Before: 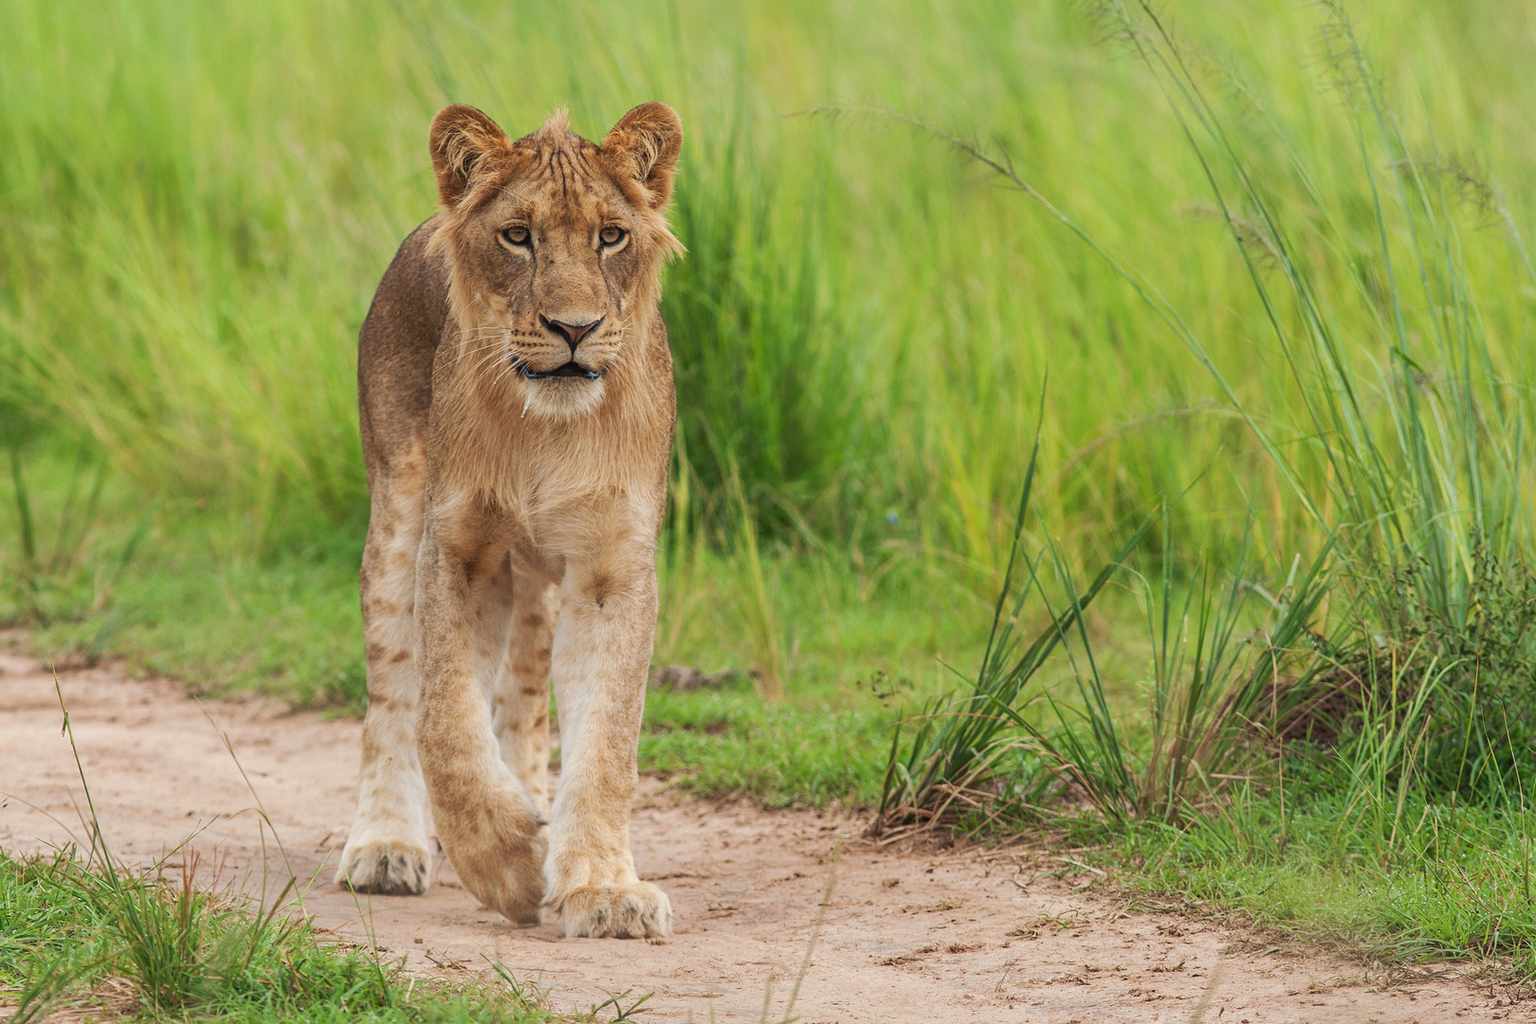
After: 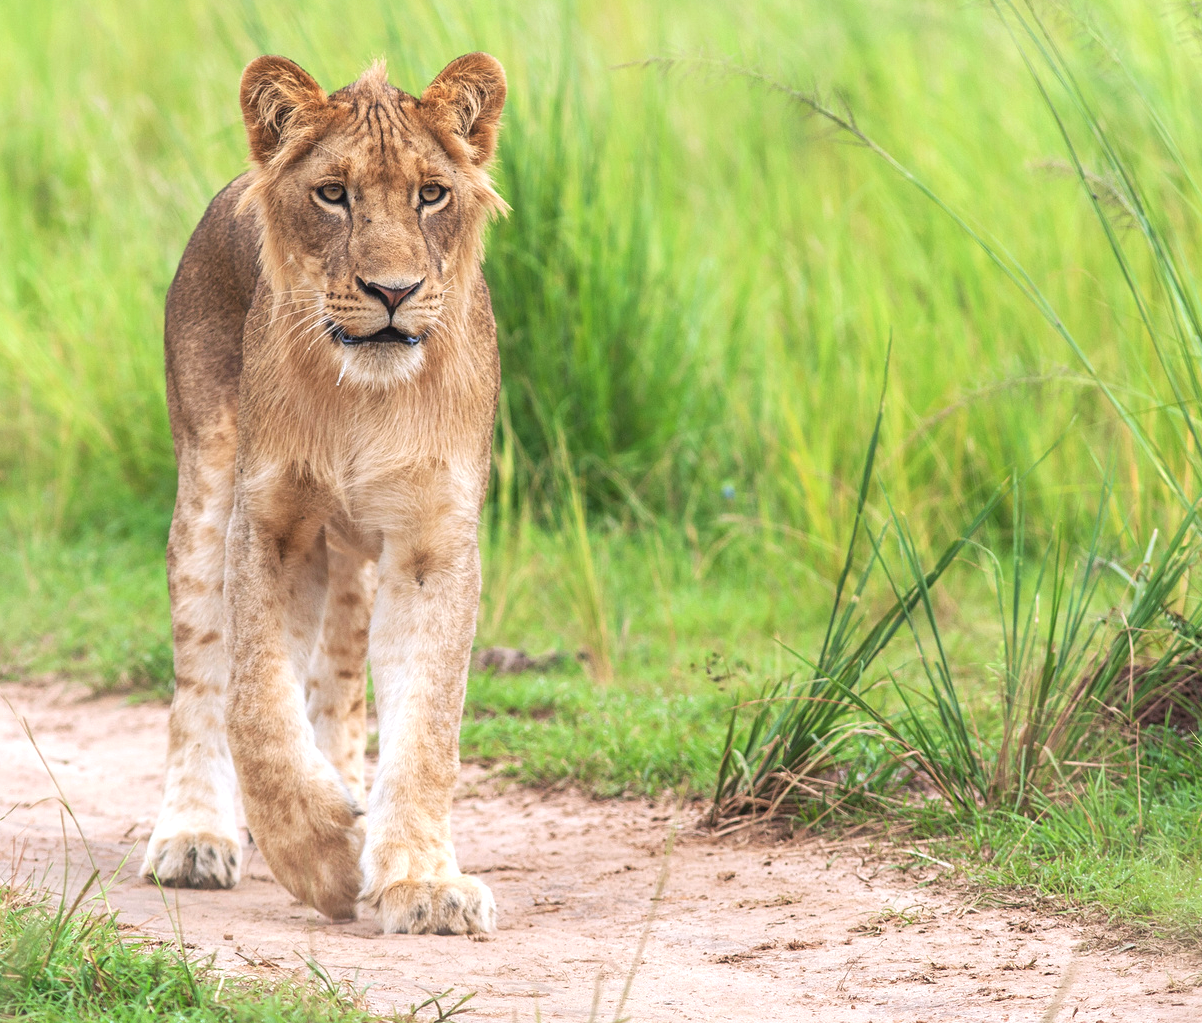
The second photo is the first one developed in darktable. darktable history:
crop and rotate: left 13.15%, top 5.251%, right 12.609%
exposure: black level correction 0, exposure 1 EV, compensate exposure bias true, compensate highlight preservation false
color calibration: illuminant as shot in camera, x 0.358, y 0.373, temperature 4628.91 K
